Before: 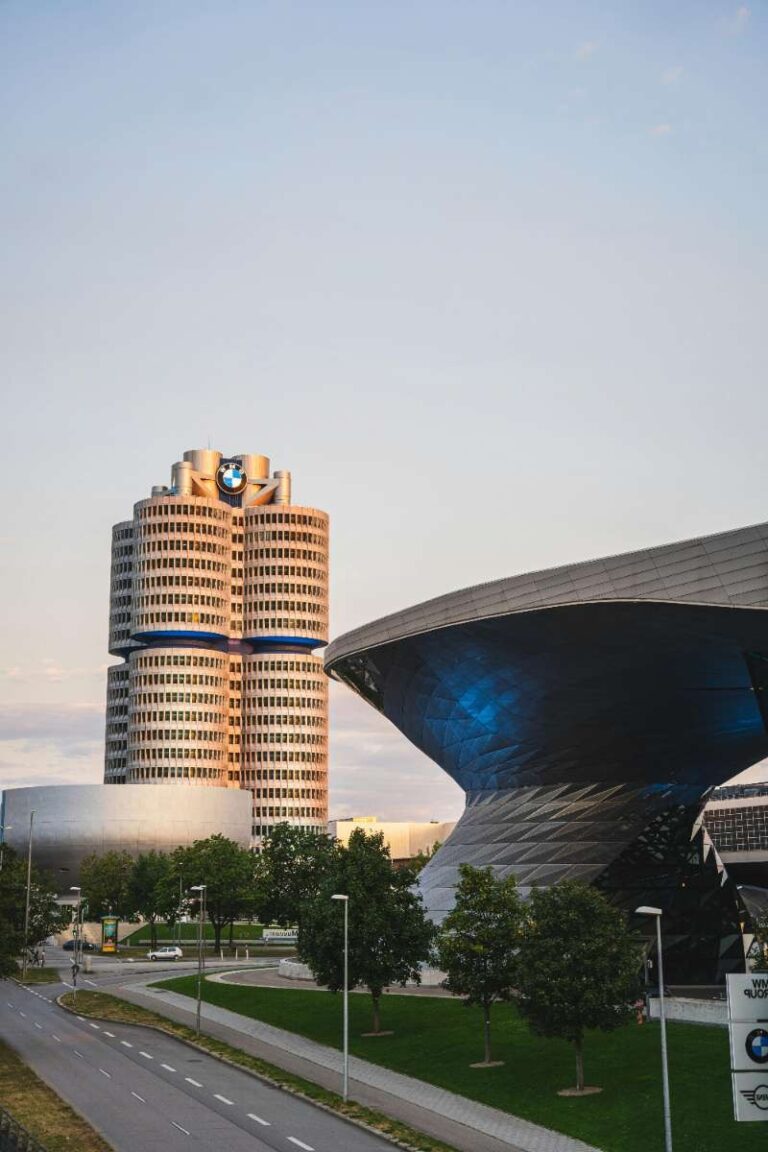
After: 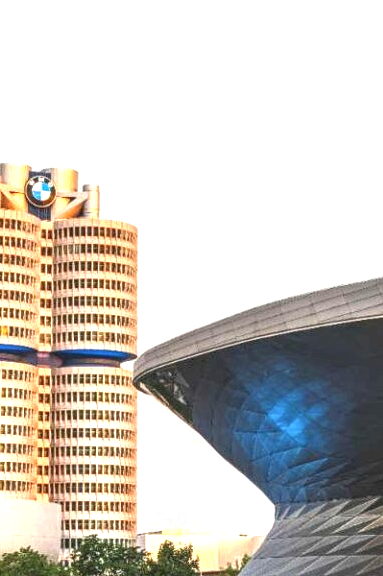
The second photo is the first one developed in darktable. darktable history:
local contrast: on, module defaults
exposure: black level correction 0, exposure 1 EV, compensate exposure bias true, compensate highlight preservation false
crop: left 25%, top 25%, right 25%, bottom 25%
